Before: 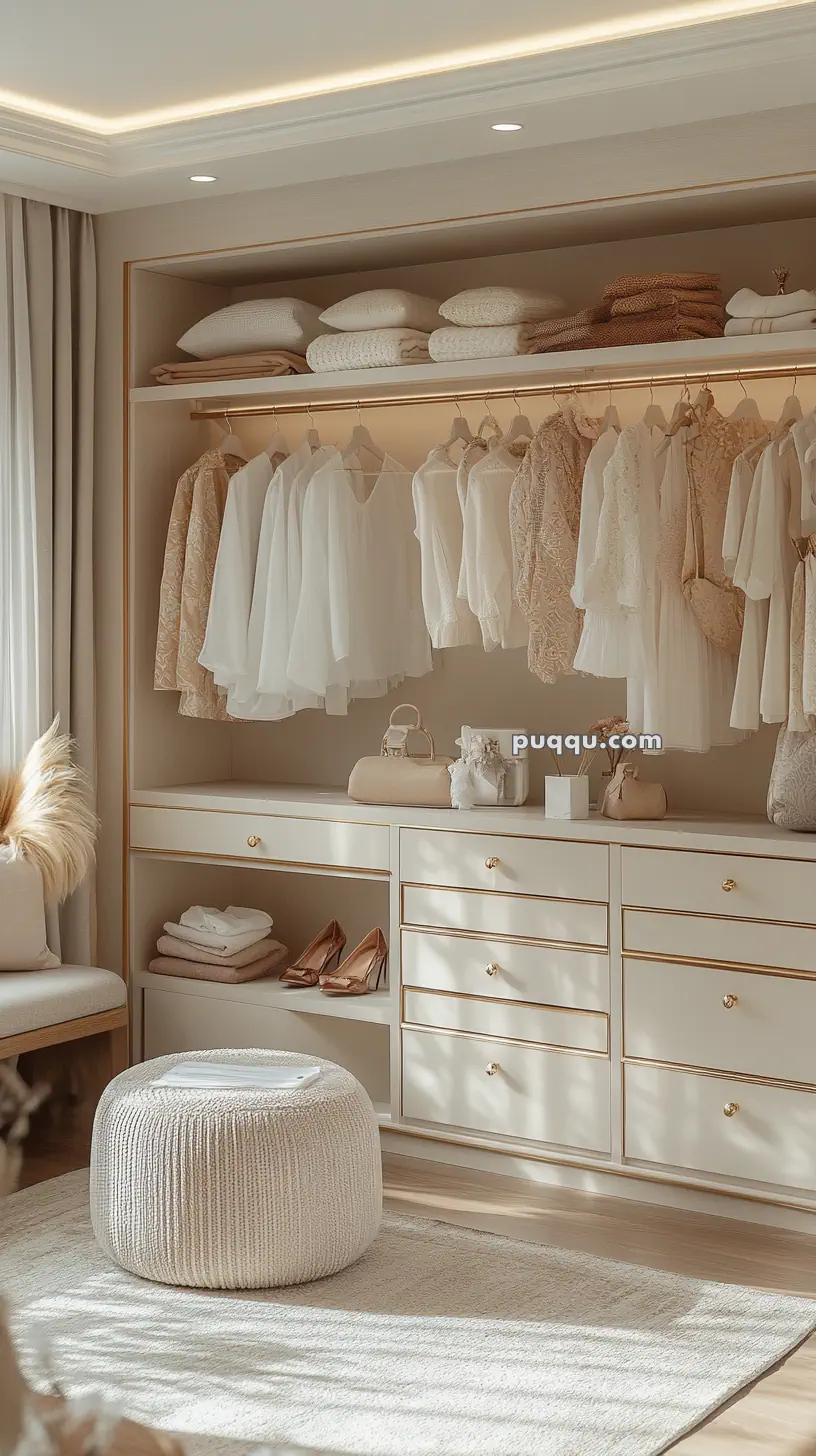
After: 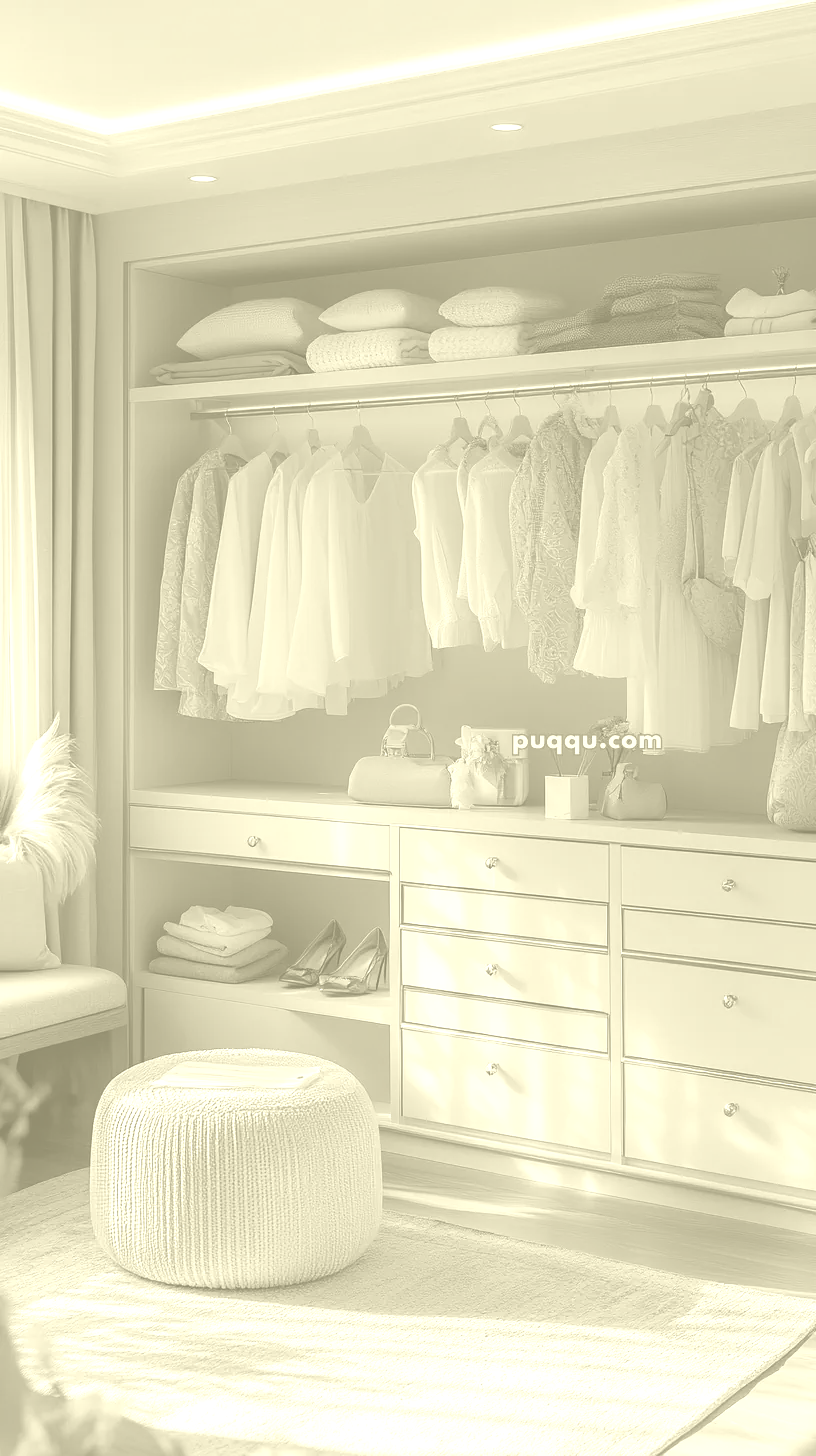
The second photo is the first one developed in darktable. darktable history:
color balance rgb: linear chroma grading › global chroma 9%, perceptual saturation grading › global saturation 36%, perceptual saturation grading › shadows 35%, perceptual brilliance grading › global brilliance 15%, perceptual brilliance grading › shadows -35%, global vibrance 15%
colorize: hue 43.2°, saturation 40%, version 1
